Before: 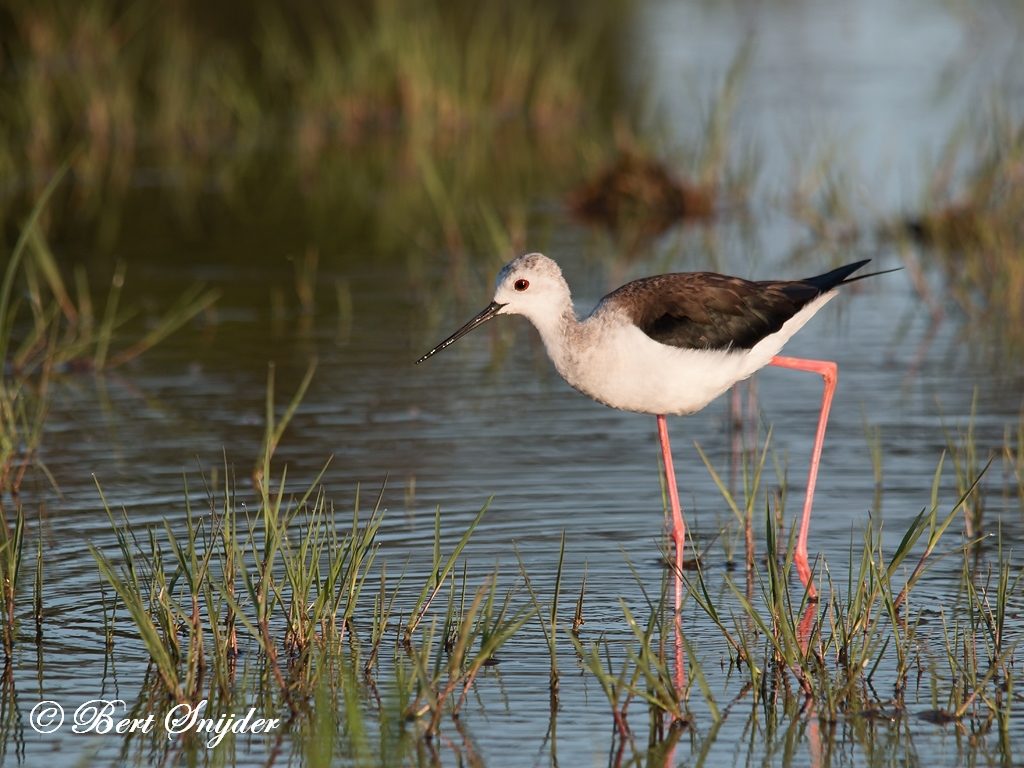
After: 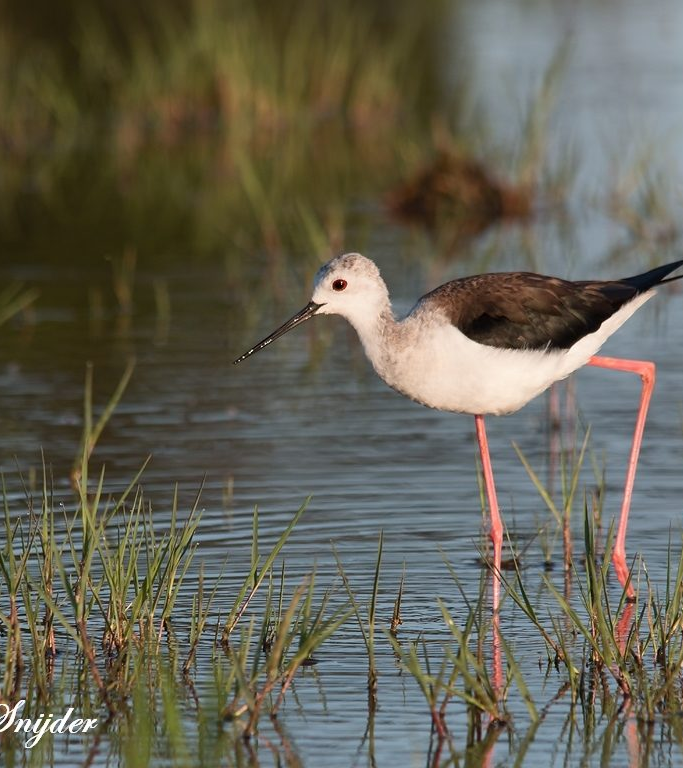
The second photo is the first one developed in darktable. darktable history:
crop and rotate: left 17.83%, right 15.414%
